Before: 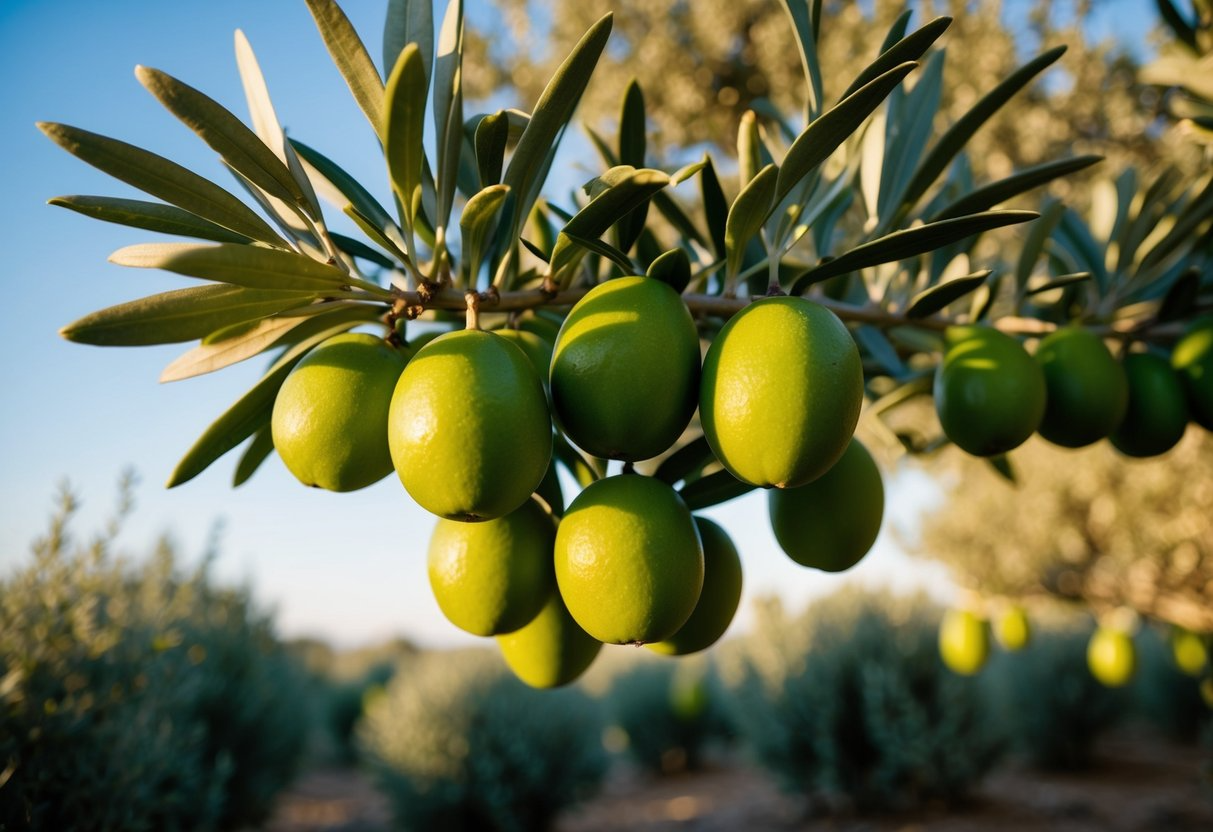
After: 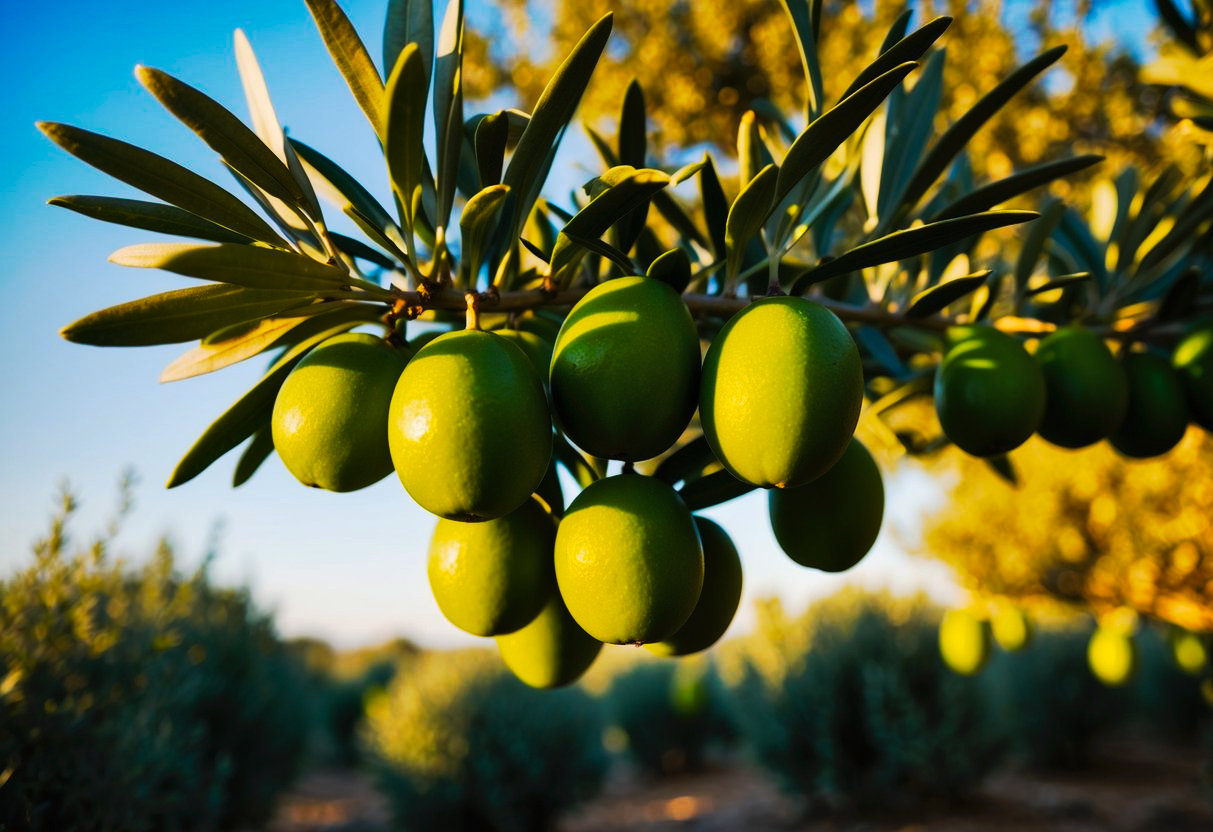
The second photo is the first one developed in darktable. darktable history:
color balance rgb: perceptual saturation grading › global saturation 25%, global vibrance 20%
tone curve: curves: ch0 [(0, 0) (0.003, 0.006) (0.011, 0.011) (0.025, 0.02) (0.044, 0.032) (0.069, 0.035) (0.1, 0.046) (0.136, 0.063) (0.177, 0.089) (0.224, 0.12) (0.277, 0.16) (0.335, 0.206) (0.399, 0.268) (0.468, 0.359) (0.543, 0.466) (0.623, 0.582) (0.709, 0.722) (0.801, 0.808) (0.898, 0.886) (1, 1)], preserve colors none
shadows and highlights: soften with gaussian
